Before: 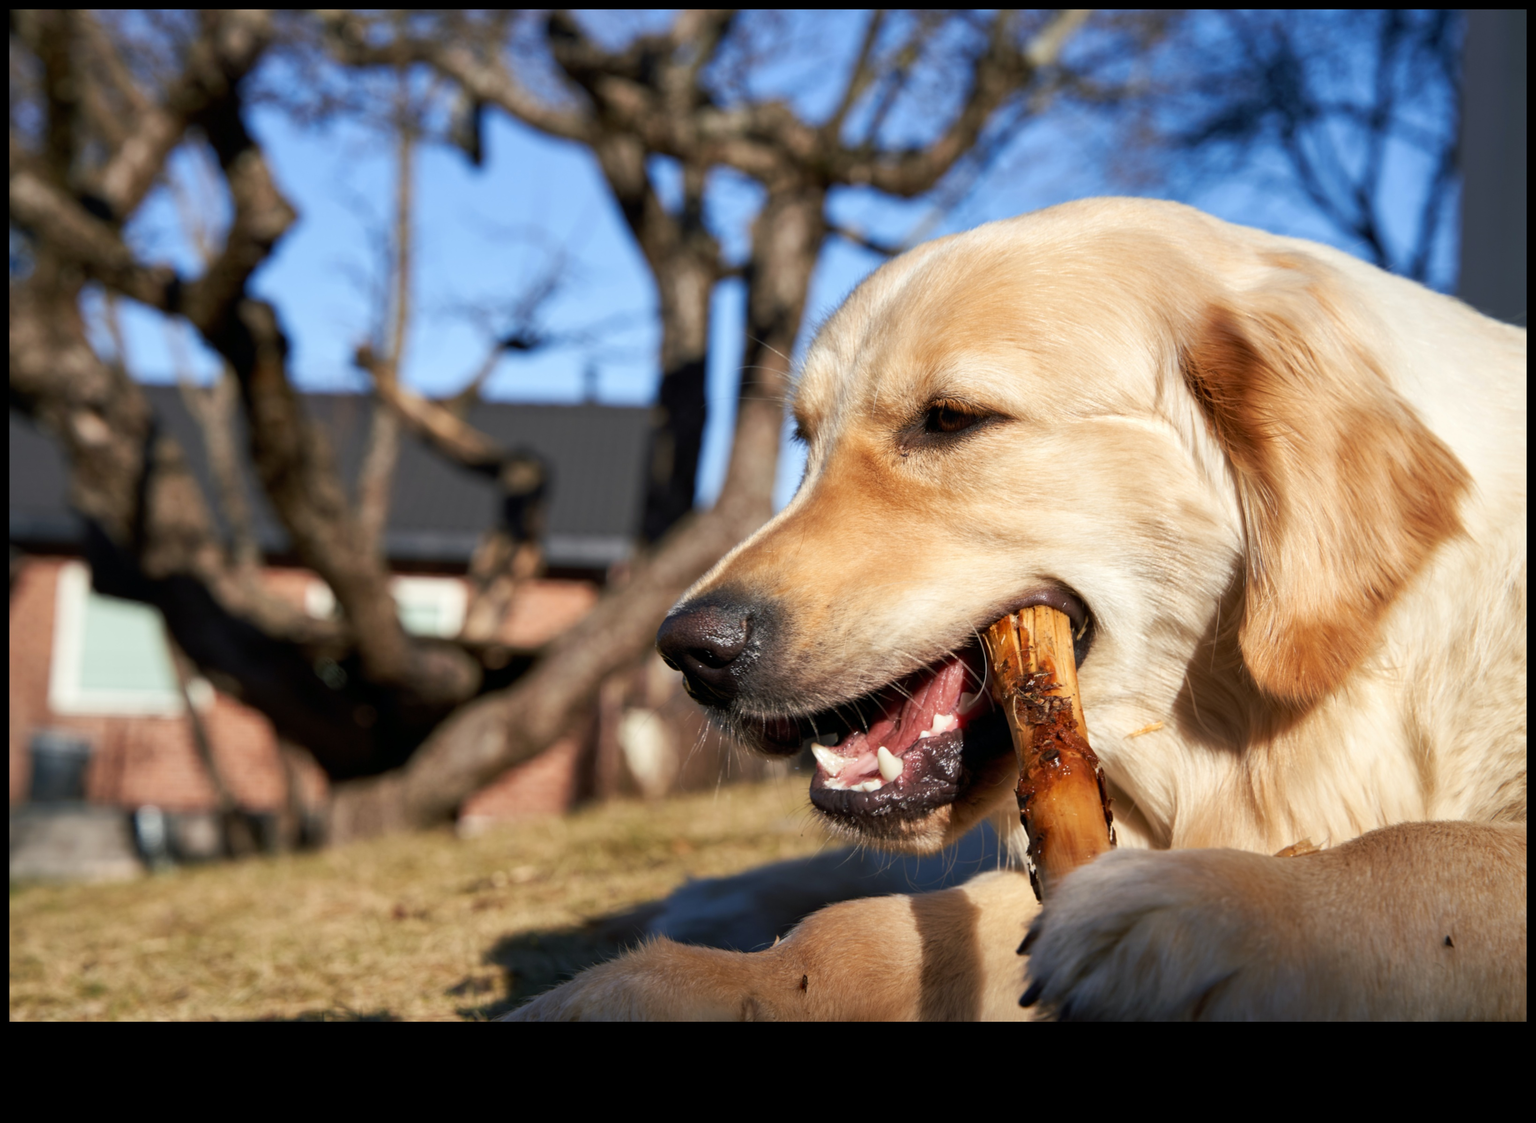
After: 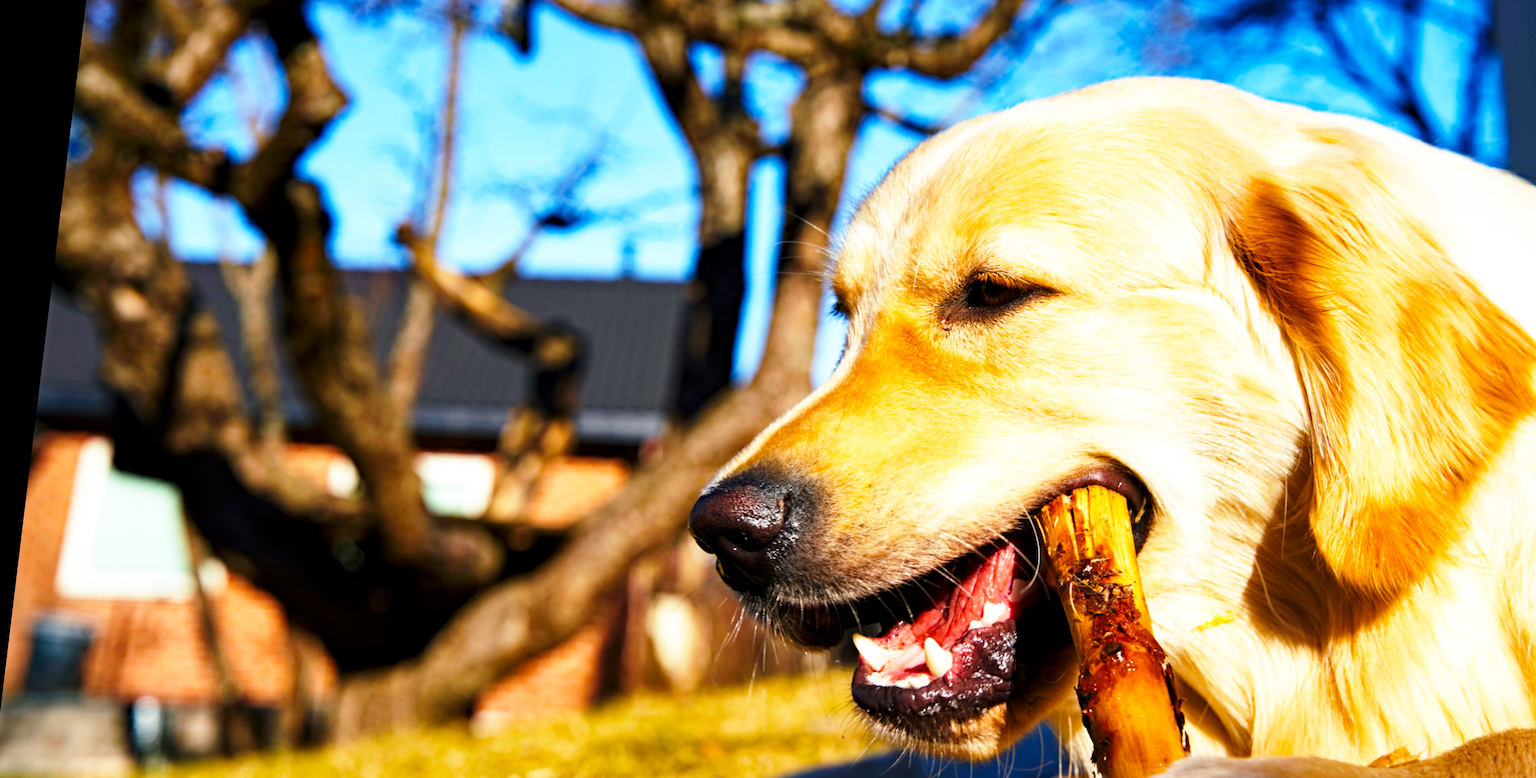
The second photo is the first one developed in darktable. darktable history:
color balance rgb: perceptual saturation grading › global saturation 20%, global vibrance 20%
base curve: curves: ch0 [(0, 0) (0.026, 0.03) (0.109, 0.232) (0.351, 0.748) (0.669, 0.968) (1, 1)], preserve colors none
exposure: black level correction 0.001, exposure -0.125 EV, compensate exposure bias true, compensate highlight preservation false
contrast brightness saturation: saturation -0.05
haze removal: strength 0.42, compatibility mode true, adaptive false
rotate and perspective: rotation 0.128°, lens shift (vertical) -0.181, lens shift (horizontal) -0.044, shear 0.001, automatic cropping off
crop: left 3.015%, top 8.969%, right 9.647%, bottom 26.457%
